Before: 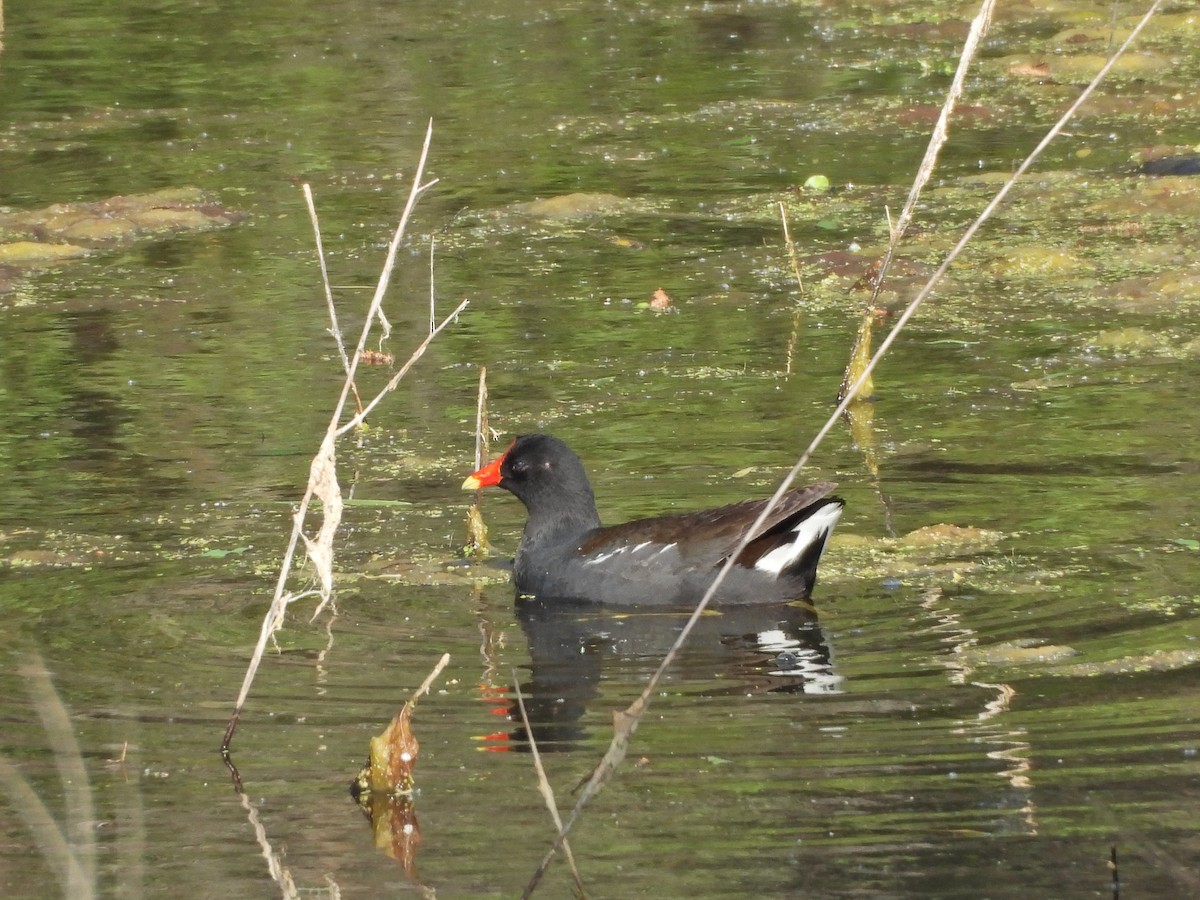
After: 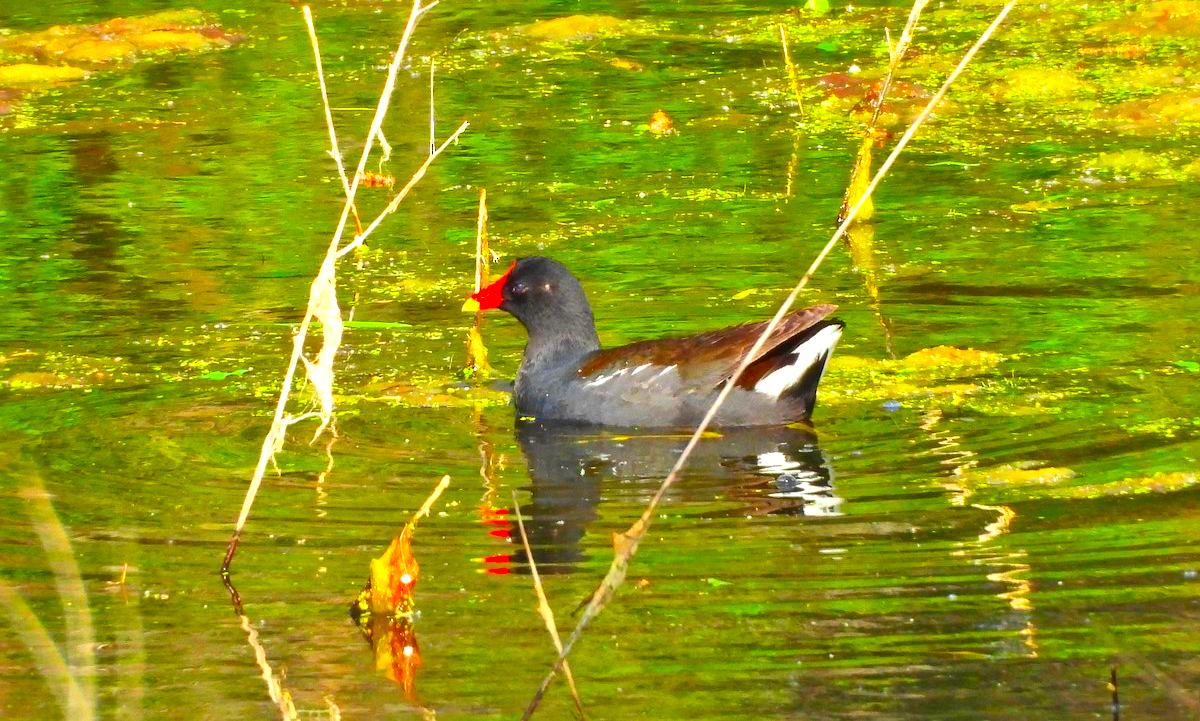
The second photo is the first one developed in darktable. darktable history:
crop and rotate: top 19.793%
local contrast: mode bilateral grid, contrast 19, coarseness 49, detail 130%, midtone range 0.2
color correction: highlights b* 0.015, saturation 2.94
exposure: black level correction 0, exposure 0.7 EV, compensate highlight preservation false
